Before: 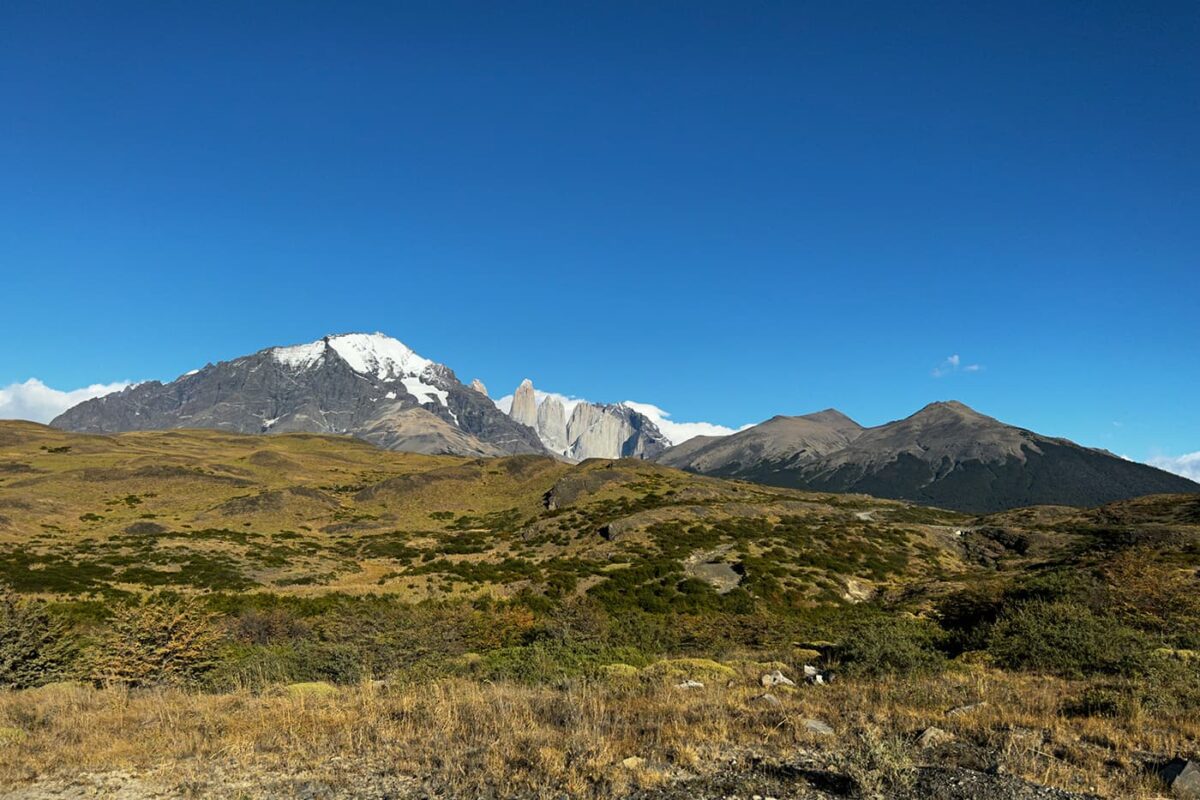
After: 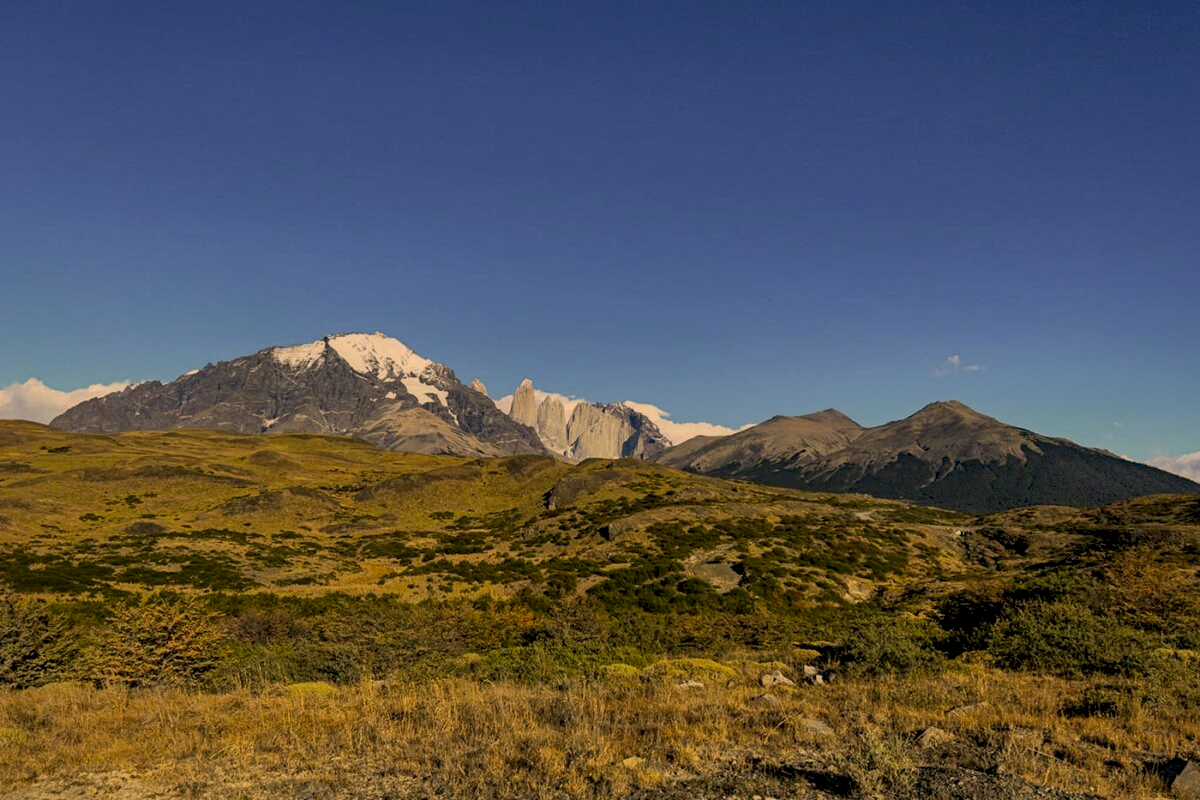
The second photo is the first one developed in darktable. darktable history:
exposure: black level correction 0, exposure -0.791 EV, compensate highlight preservation false
shadows and highlights: on, module defaults
local contrast: on, module defaults
haze removal: compatibility mode true, adaptive false
color correction: highlights a* 14.76, highlights b* 31.28
